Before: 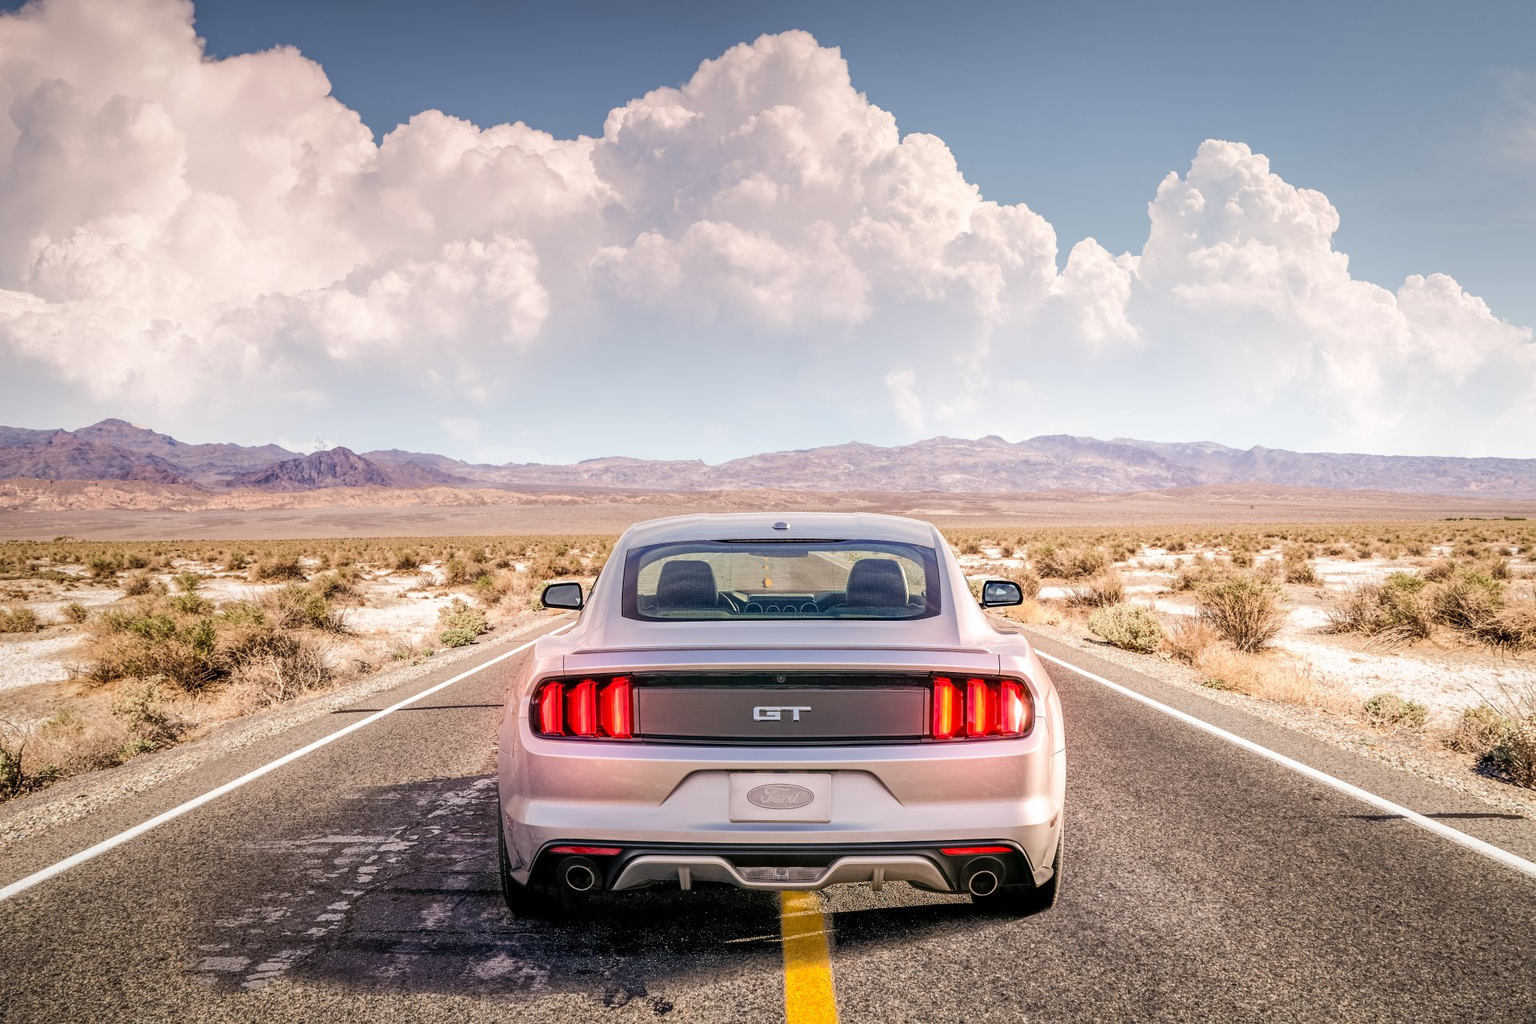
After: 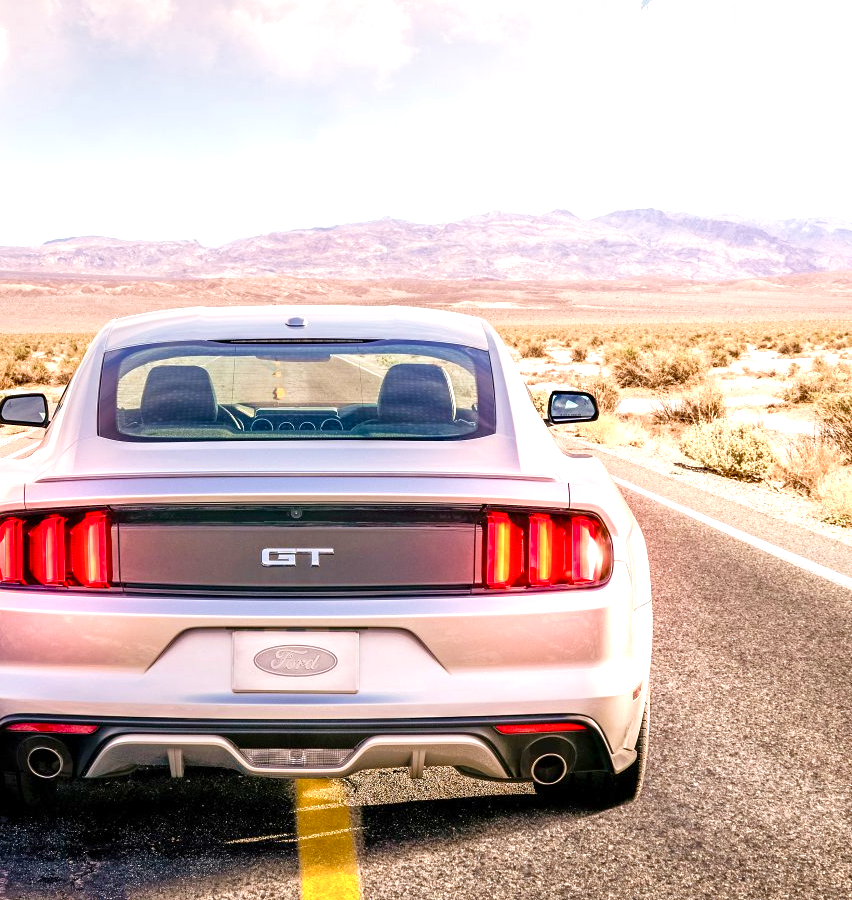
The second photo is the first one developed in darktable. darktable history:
crop: left 35.432%, top 26.233%, right 20.145%, bottom 3.432%
color balance rgb: perceptual saturation grading › global saturation 20%, perceptual saturation grading › highlights -25%, perceptual saturation grading › shadows 25%
velvia: on, module defaults
exposure: exposure 0.657 EV, compensate highlight preservation false
